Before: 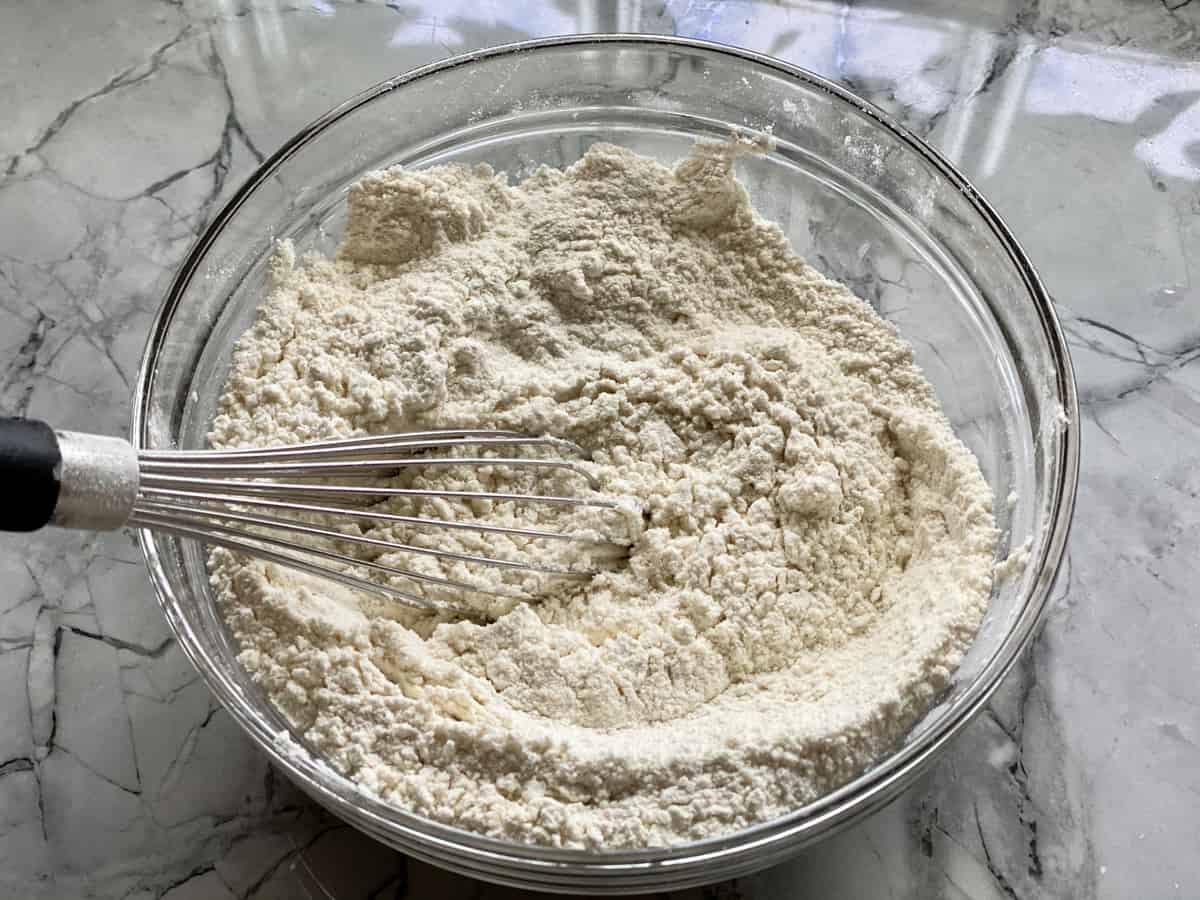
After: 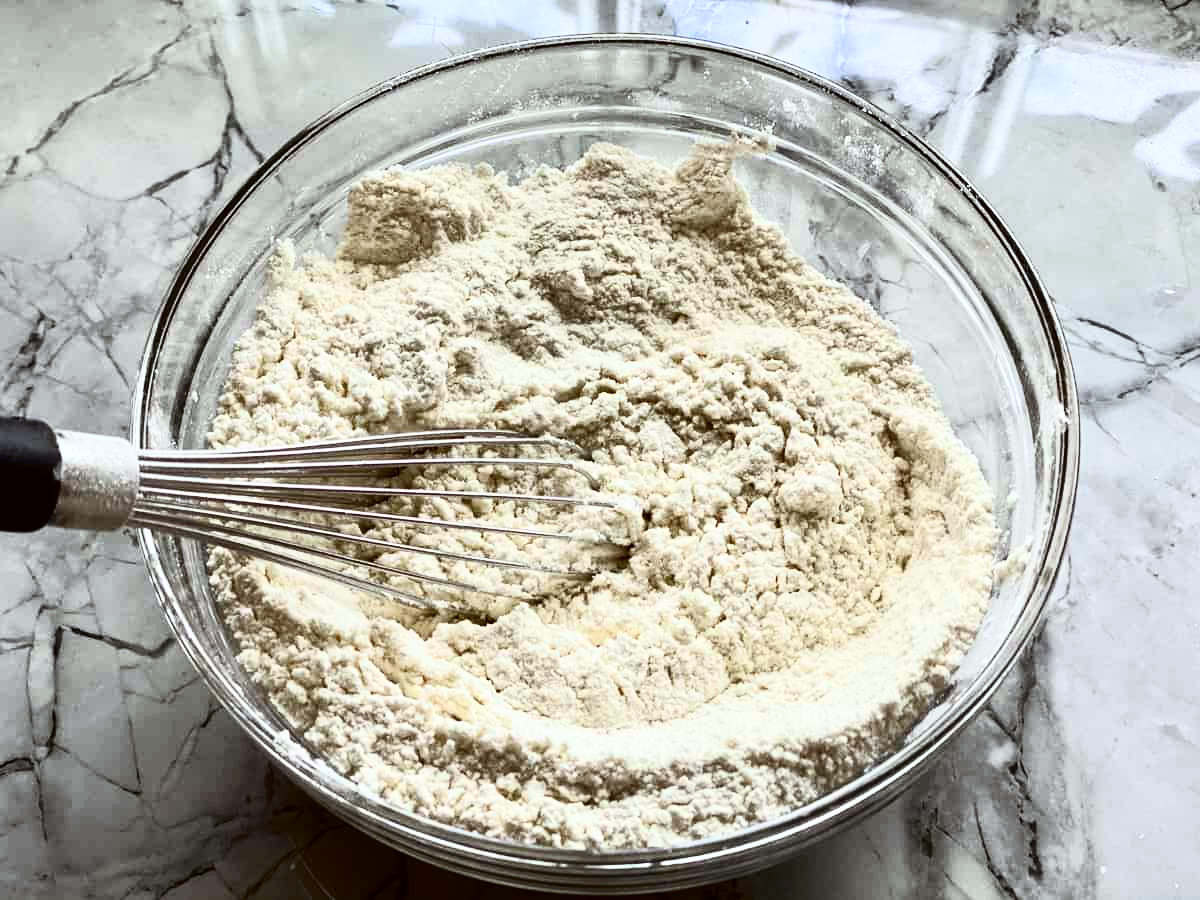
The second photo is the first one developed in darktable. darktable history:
contrast brightness saturation: contrast 0.401, brightness 0.101, saturation 0.211
color correction: highlights a* -2.75, highlights b* -2.4, shadows a* 2.5, shadows b* 2.91
